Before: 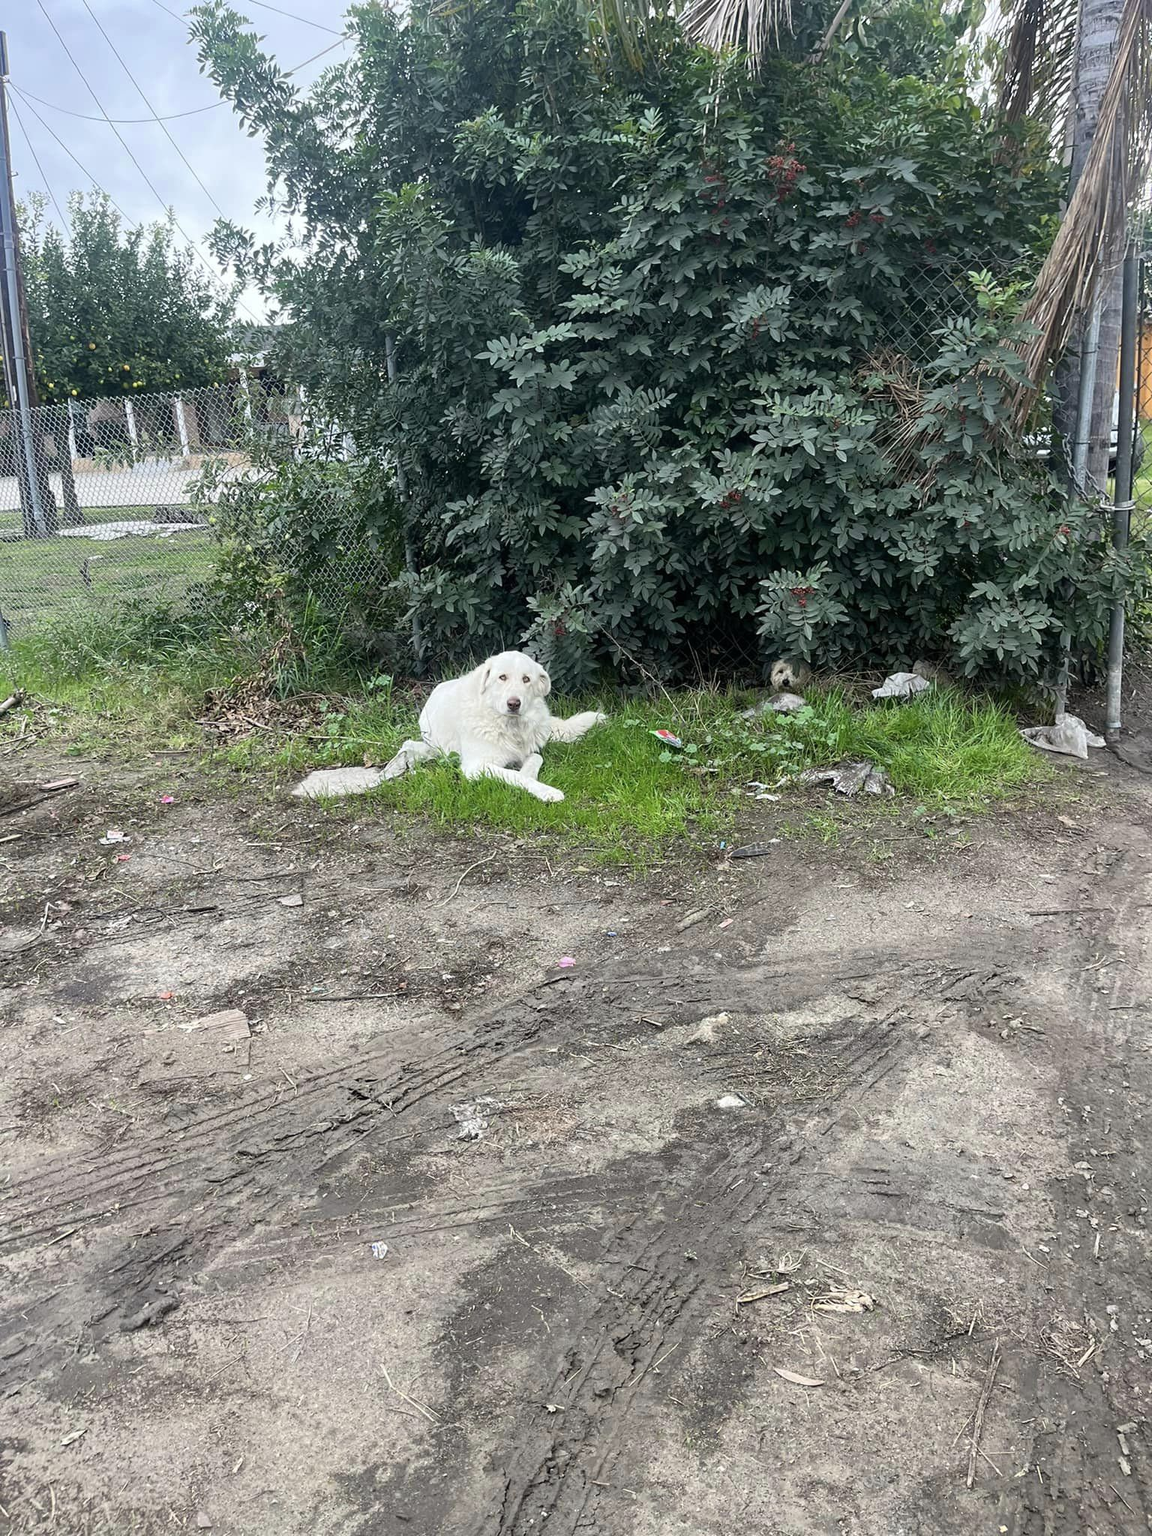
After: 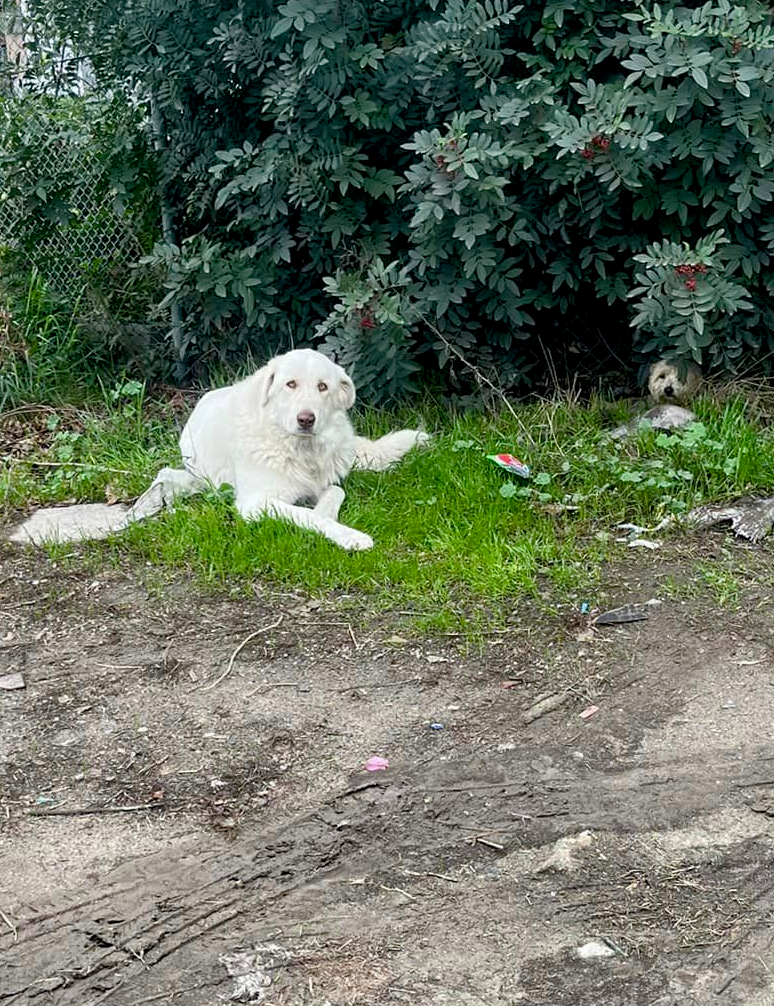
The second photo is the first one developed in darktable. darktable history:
crop: left 24.709%, top 25.356%, right 24.841%, bottom 25.487%
color balance rgb: shadows lift › hue 86.82°, global offset › luminance -0.507%, perceptual saturation grading › global saturation 20%, perceptual saturation grading › highlights -25.041%, perceptual saturation grading › shadows 24.907%
